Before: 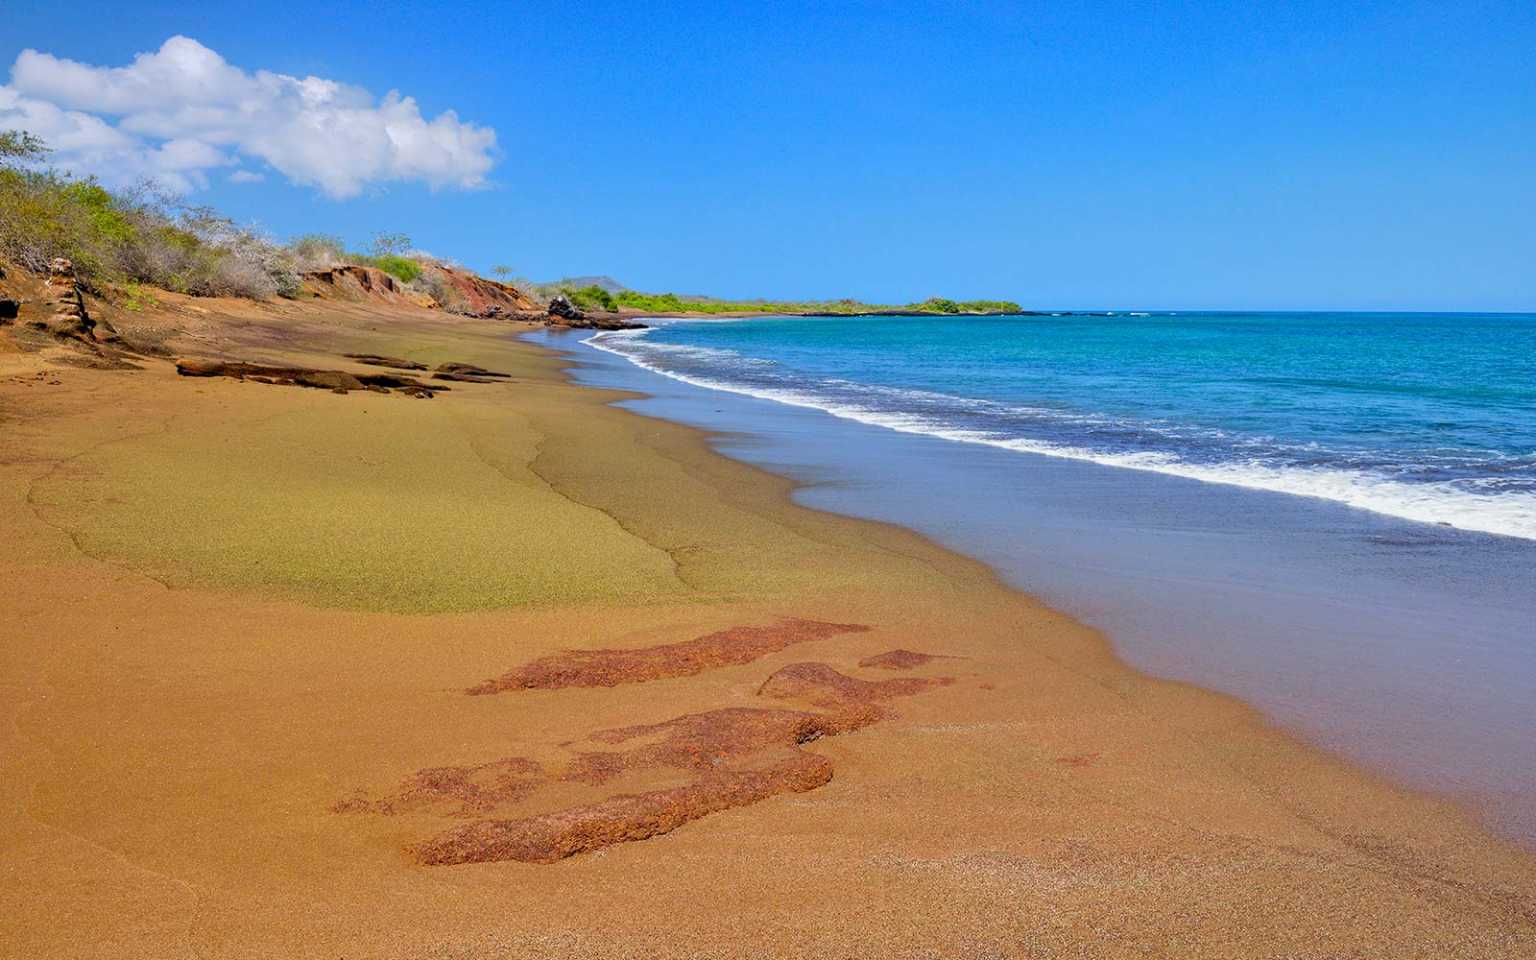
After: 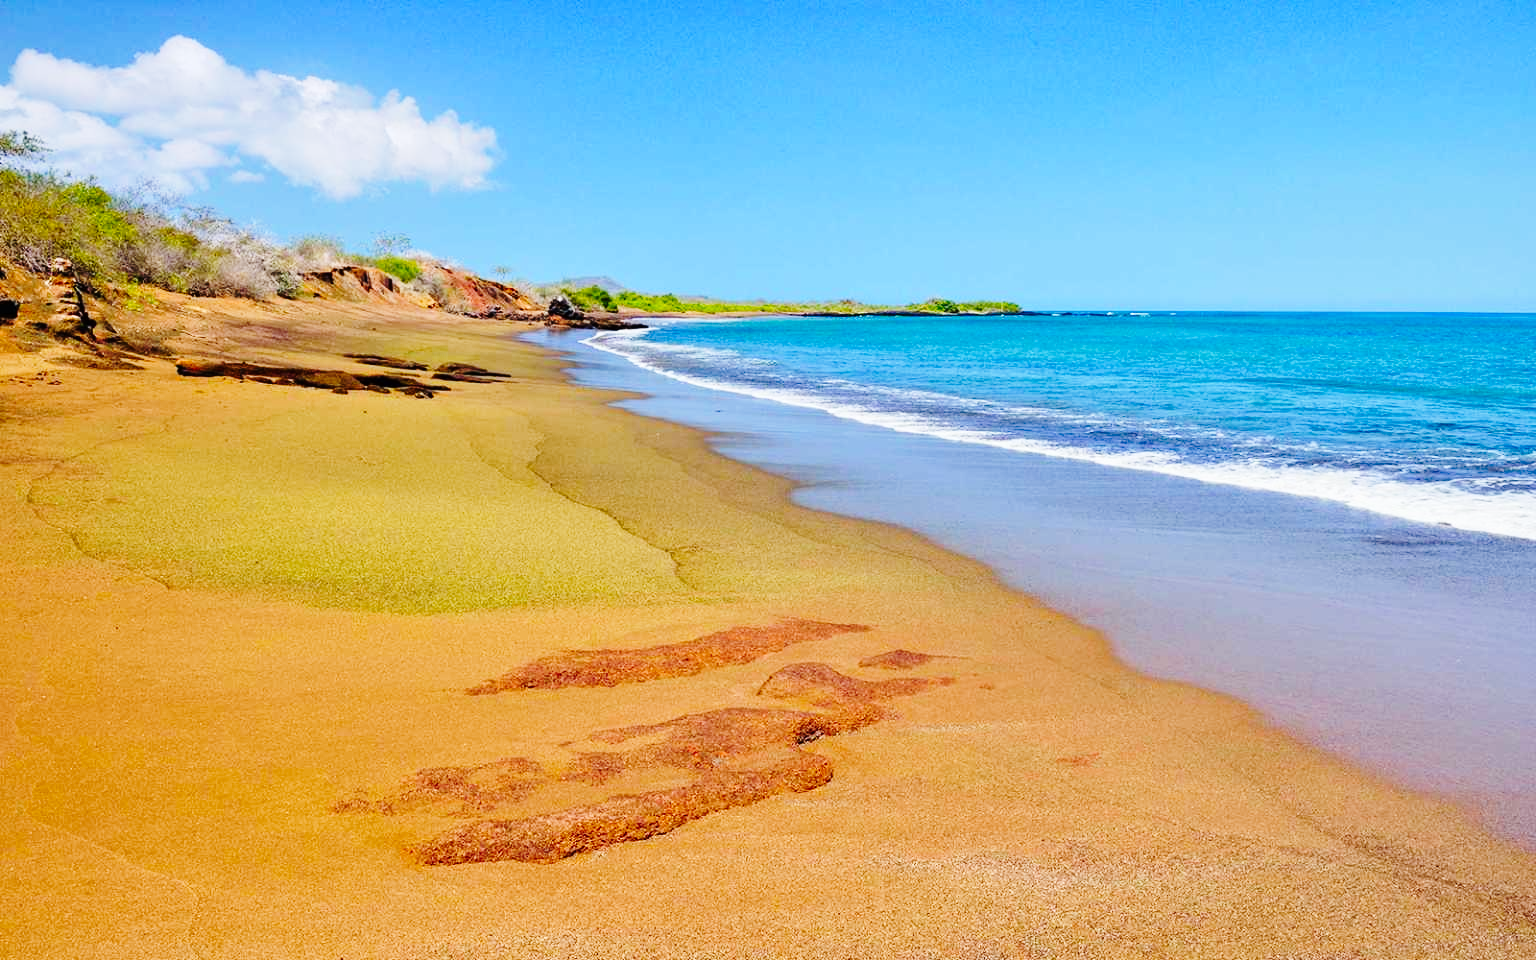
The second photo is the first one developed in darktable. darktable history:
tone curve: curves: ch0 [(0, 0) (0.003, 0.006) (0.011, 0.01) (0.025, 0.017) (0.044, 0.029) (0.069, 0.043) (0.1, 0.064) (0.136, 0.091) (0.177, 0.128) (0.224, 0.162) (0.277, 0.206) (0.335, 0.258) (0.399, 0.324) (0.468, 0.404) (0.543, 0.499) (0.623, 0.595) (0.709, 0.693) (0.801, 0.786) (0.898, 0.883) (1, 1)], preserve colors none
base curve: curves: ch0 [(0, 0) (0.028, 0.03) (0.121, 0.232) (0.46, 0.748) (0.859, 0.968) (1, 1)], preserve colors none
